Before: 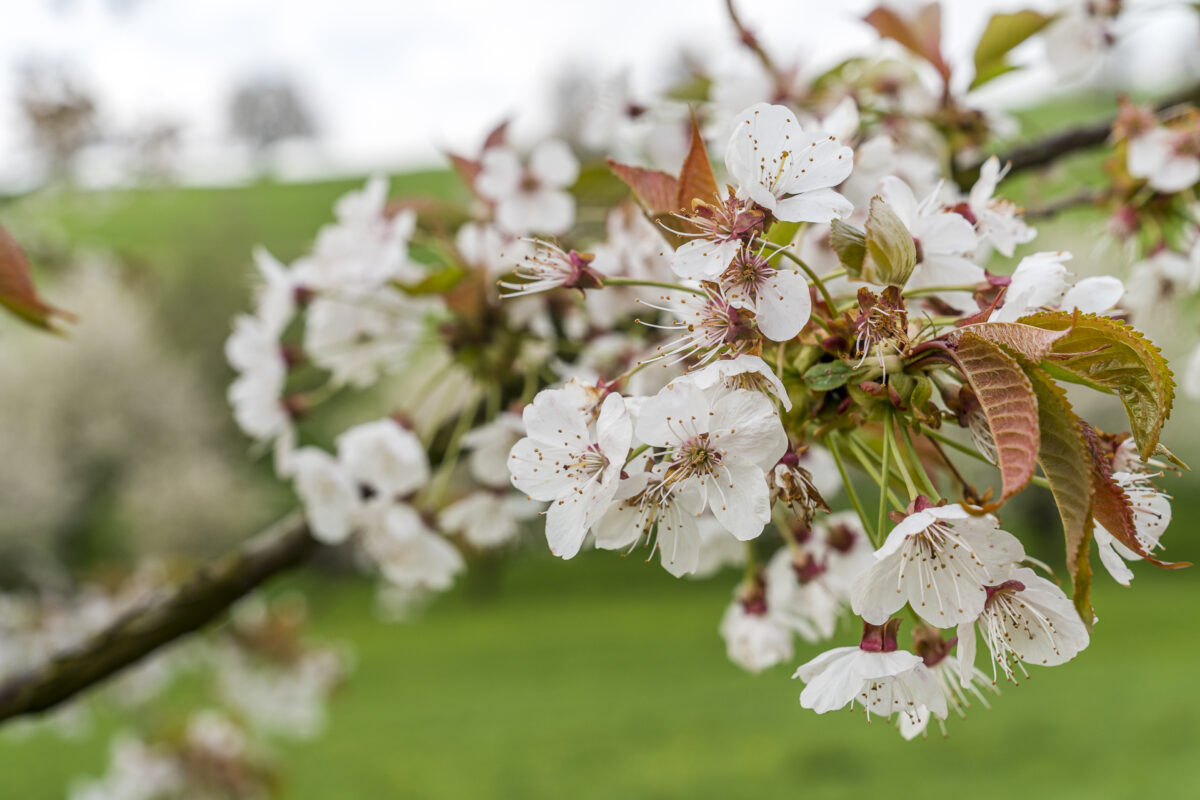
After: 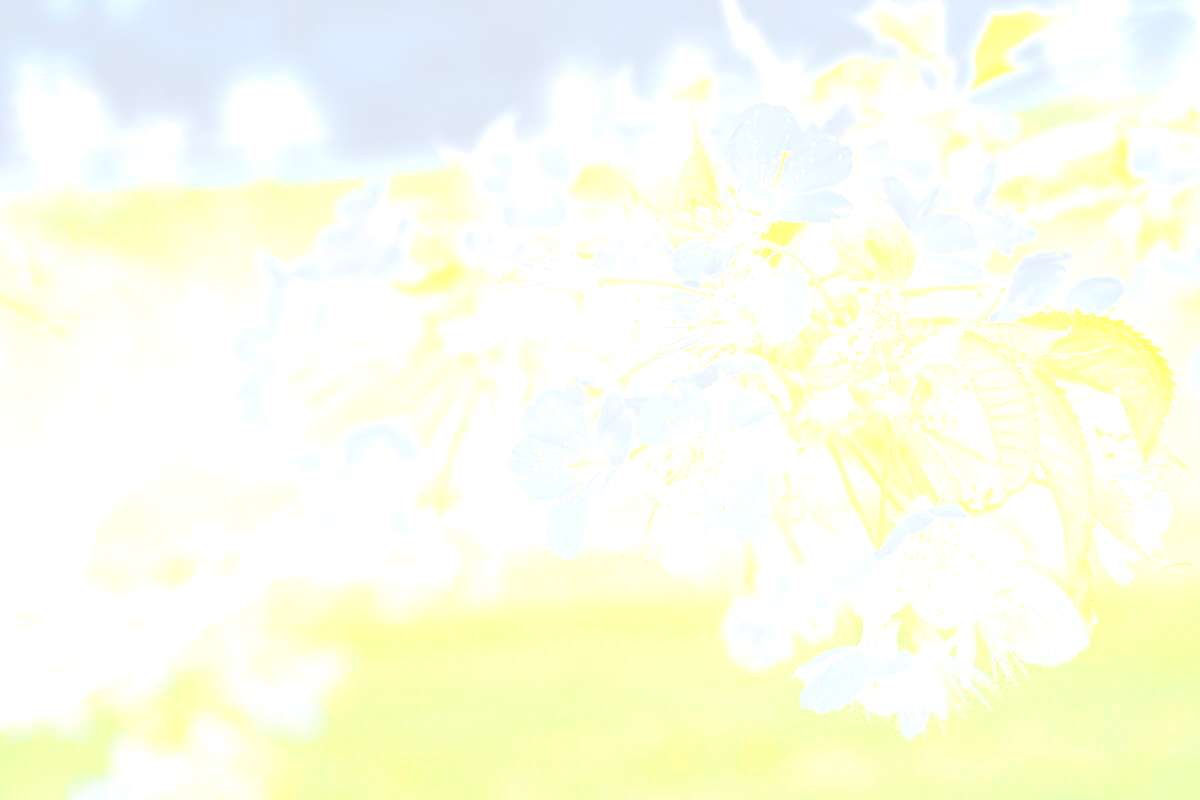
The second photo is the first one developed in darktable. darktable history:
color correction: saturation 0.98
exposure: exposure 0.669 EV, compensate highlight preservation false
bloom: size 85%, threshold 5%, strength 85%
white balance: red 0.974, blue 1.044
